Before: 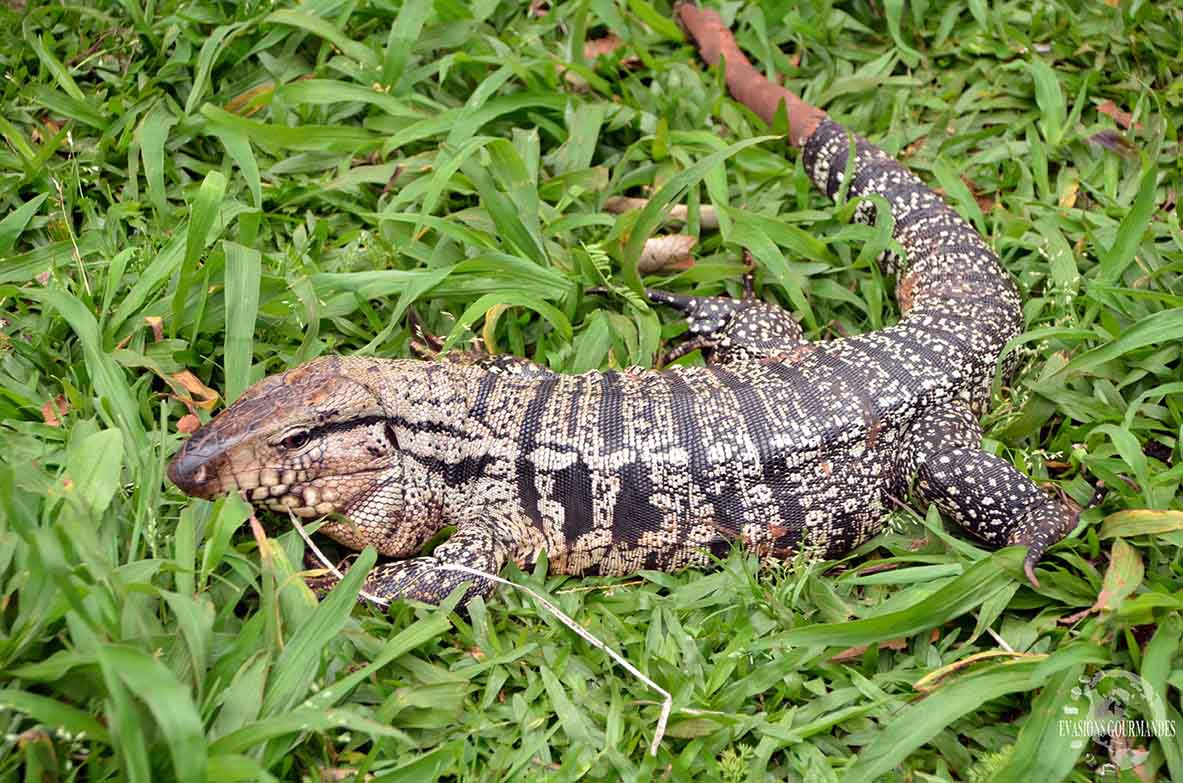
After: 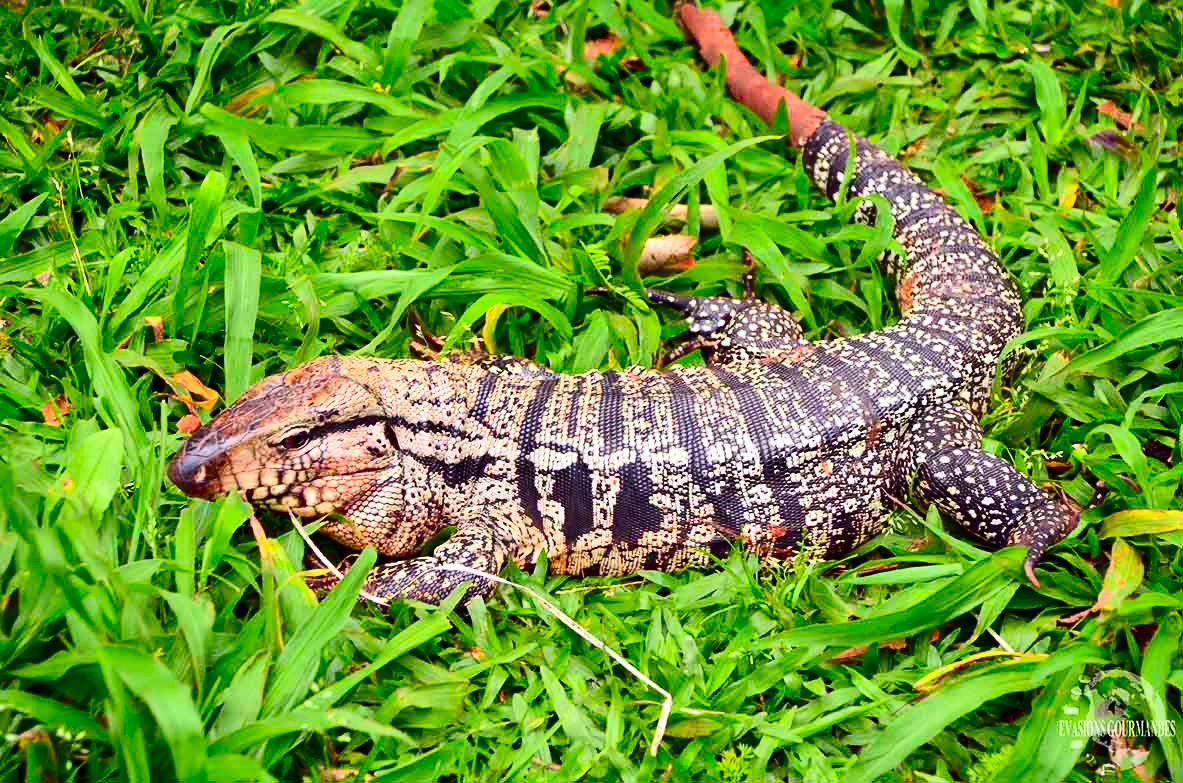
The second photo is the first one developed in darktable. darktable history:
contrast brightness saturation: contrast 0.265, brightness 0.019, saturation 0.882
